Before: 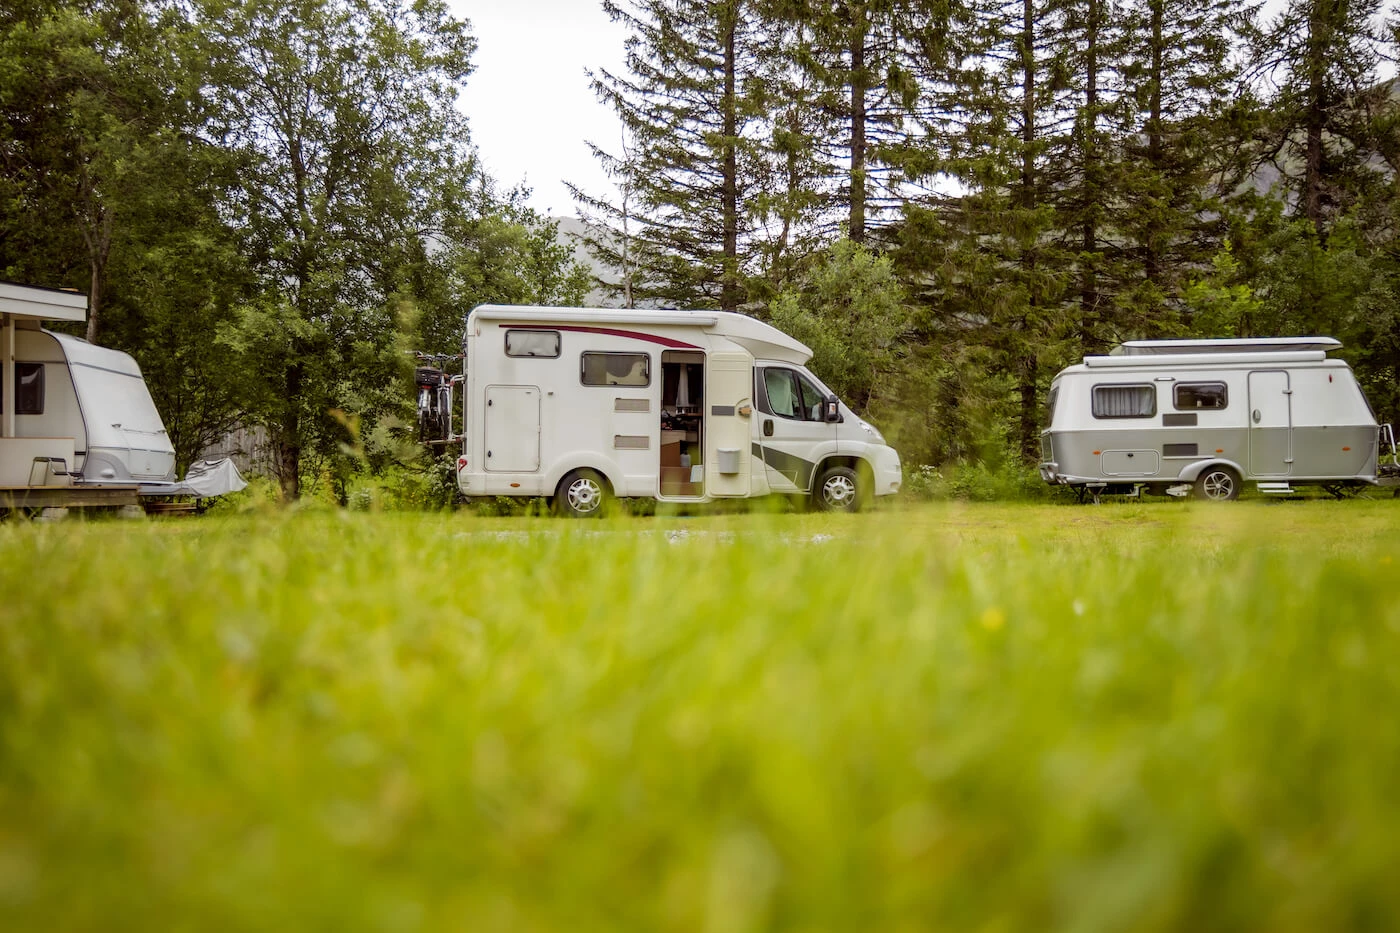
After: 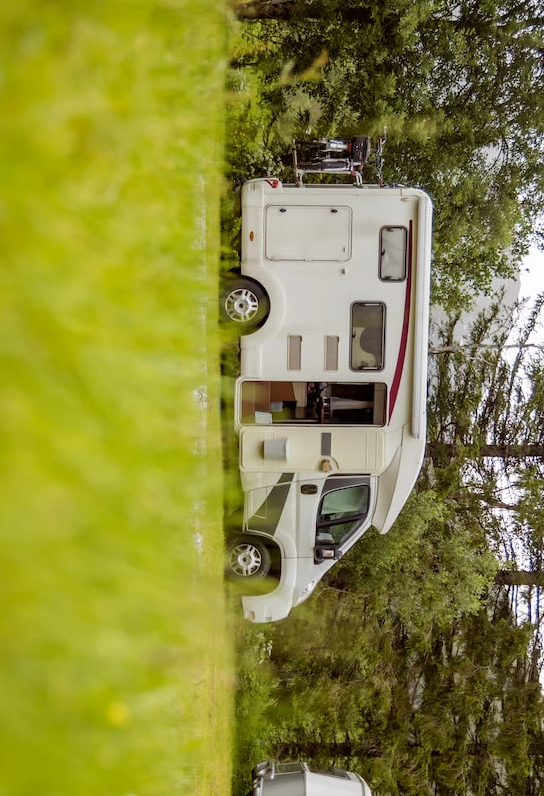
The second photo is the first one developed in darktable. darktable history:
orientation: orientation rotate -90°
crop and rotate: left 21.036%, top 19.938%, right 20.556%, bottom 23.193%
